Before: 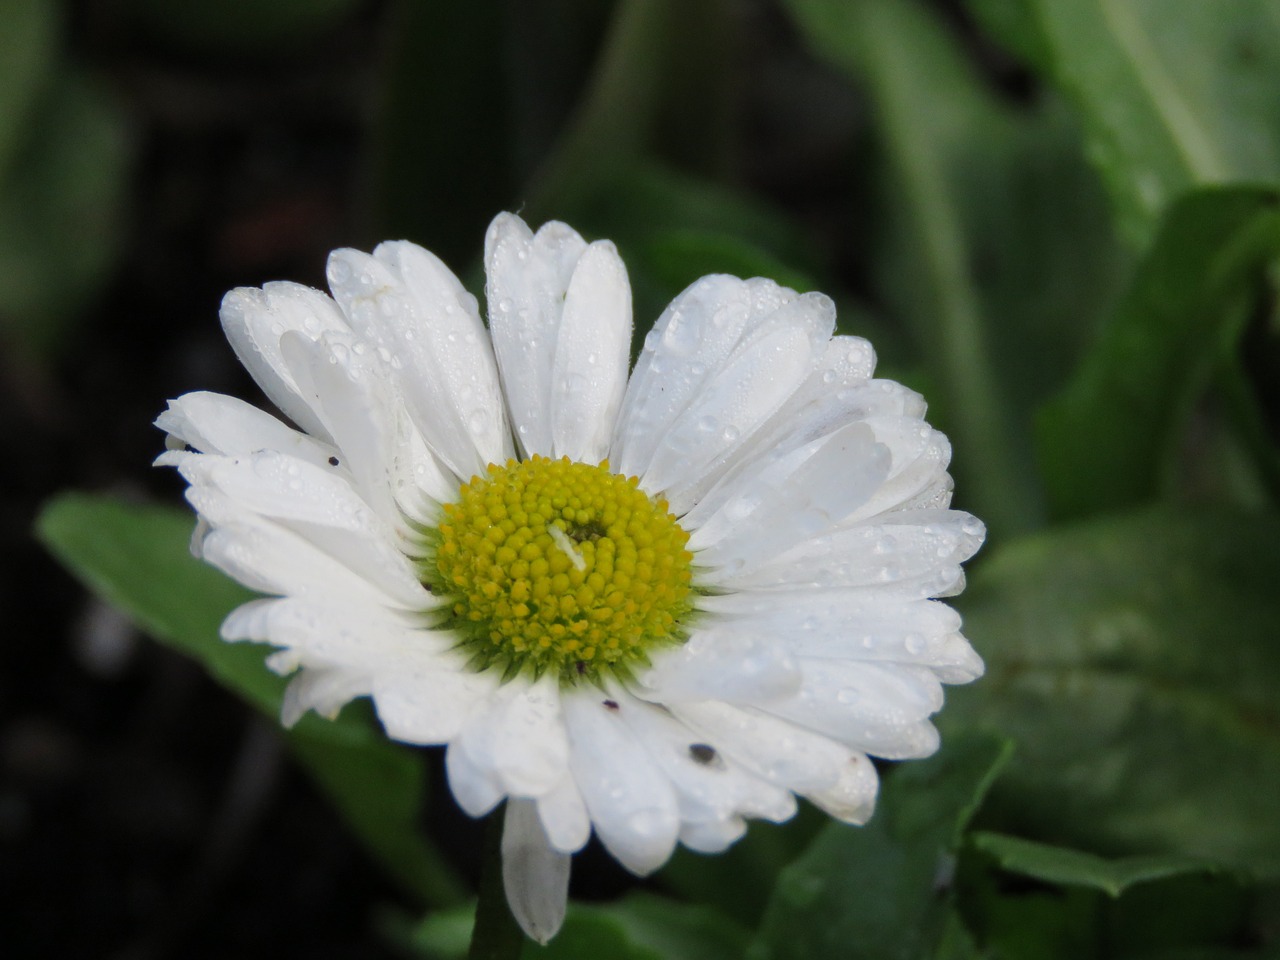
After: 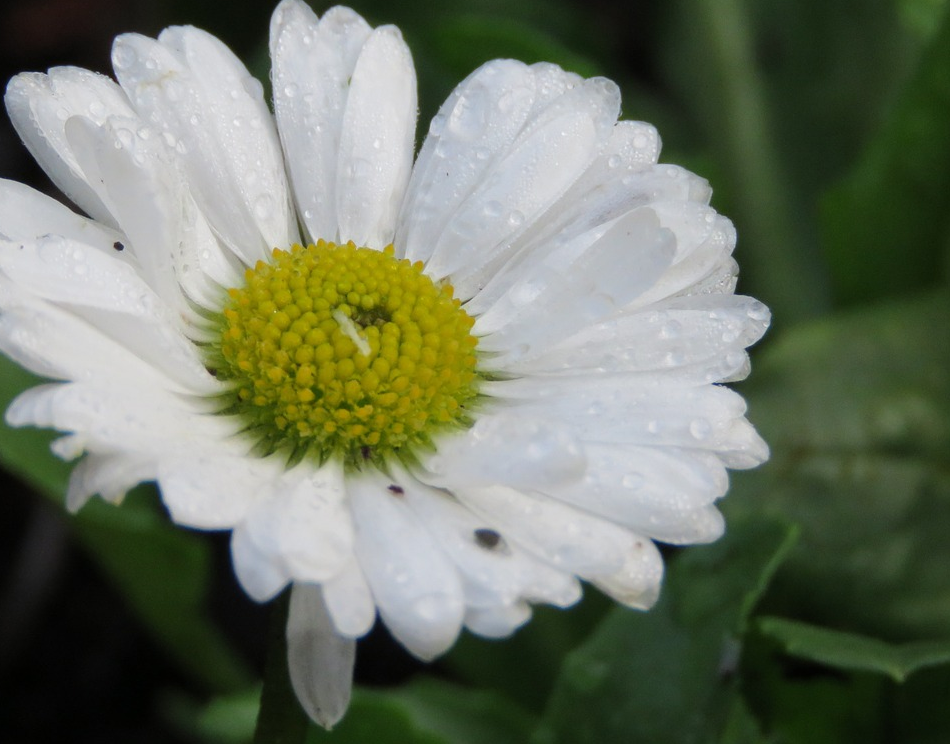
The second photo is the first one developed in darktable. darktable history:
crop: left 16.825%, top 22.48%, right 8.925%
